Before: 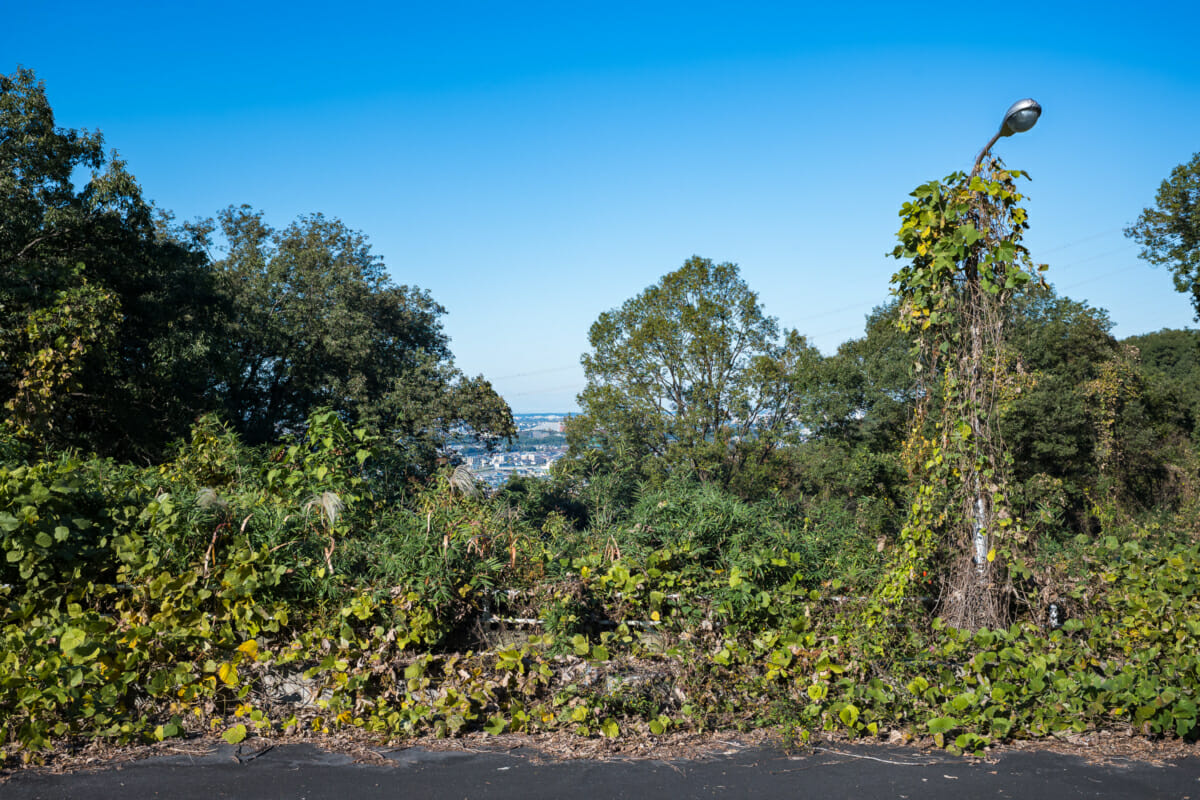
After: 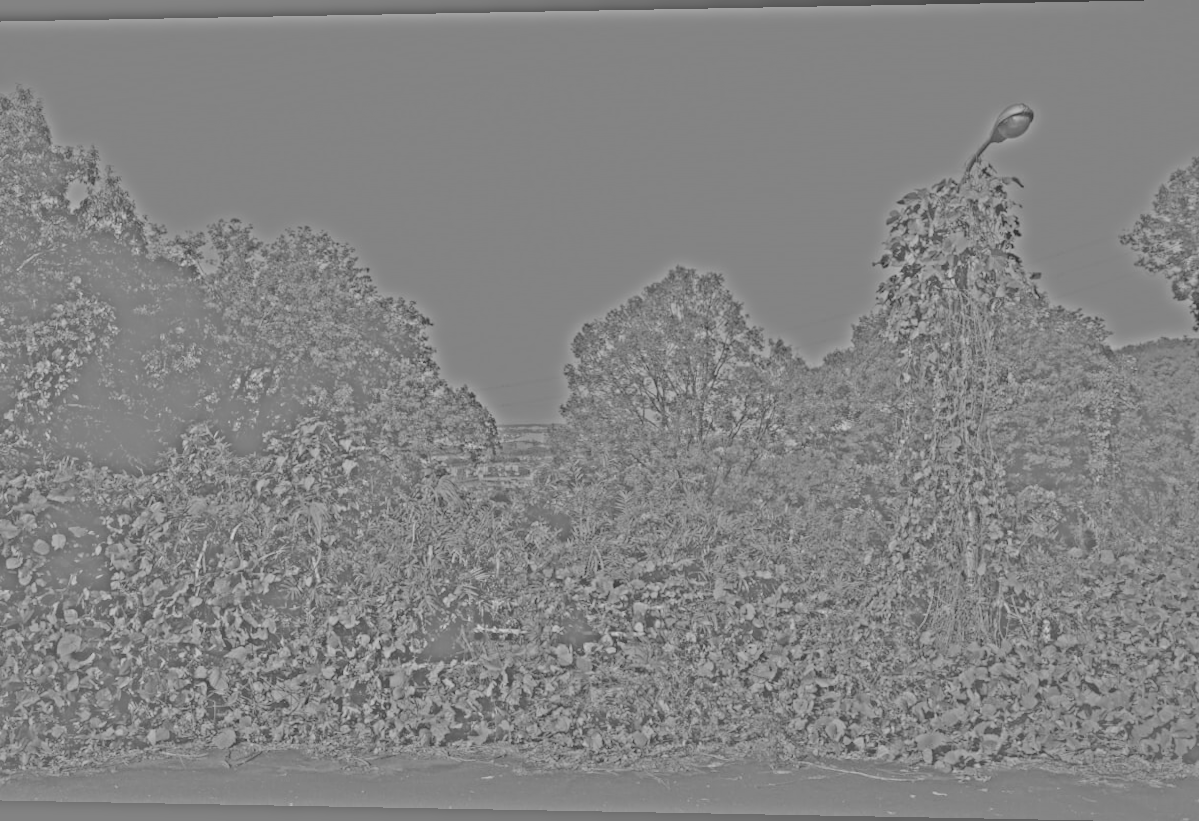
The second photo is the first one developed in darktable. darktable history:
rotate and perspective: lens shift (horizontal) -0.055, automatic cropping off
color balance rgb: perceptual saturation grading › global saturation 25%, perceptual brilliance grading › mid-tones 10%, perceptual brilliance grading › shadows 15%, global vibrance 20%
shadows and highlights: on, module defaults
highpass: sharpness 25.84%, contrast boost 14.94%
